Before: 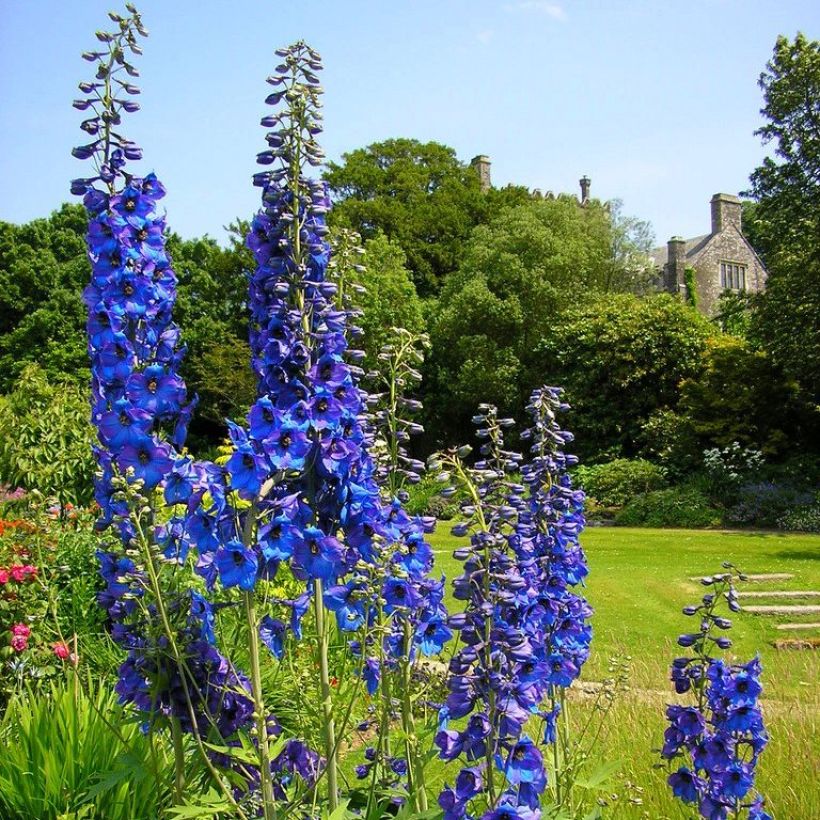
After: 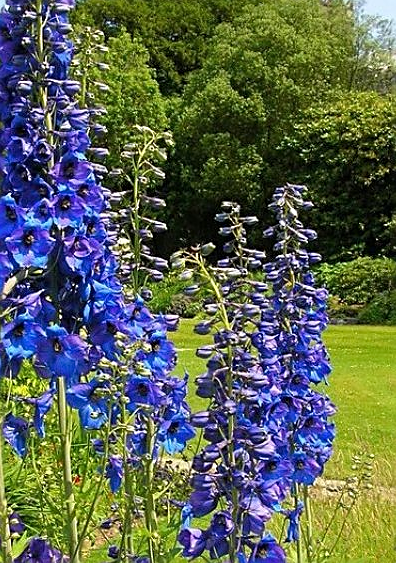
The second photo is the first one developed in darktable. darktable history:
sharpen: on, module defaults
crop: left 31.379%, top 24.658%, right 20.326%, bottom 6.628%
